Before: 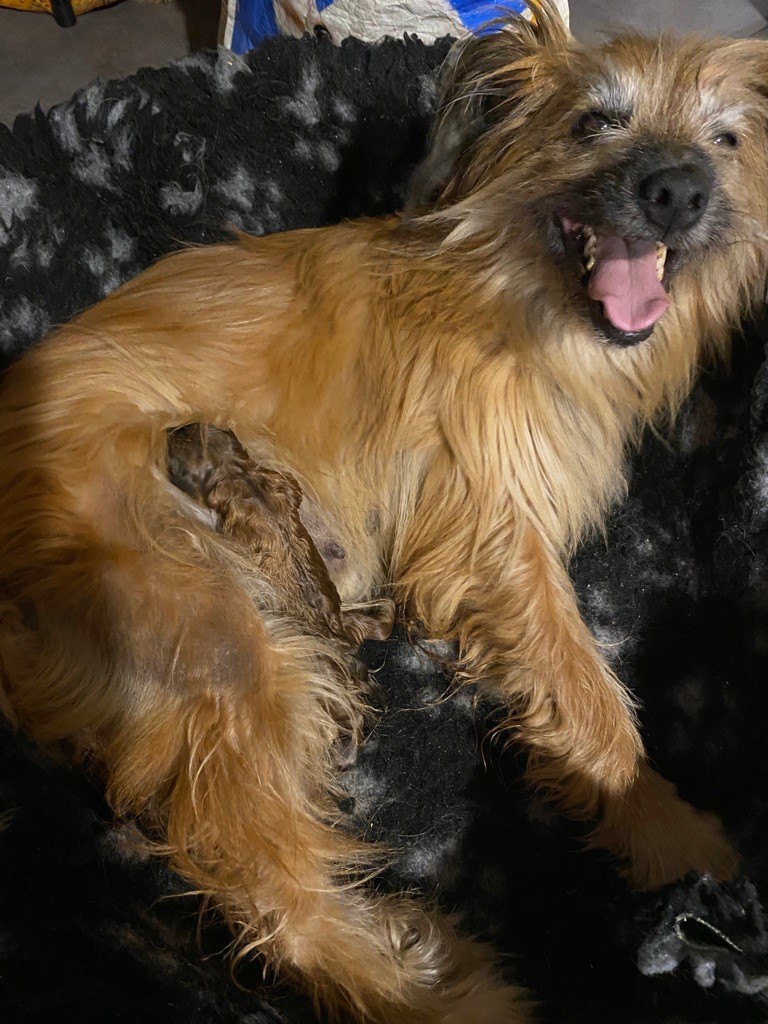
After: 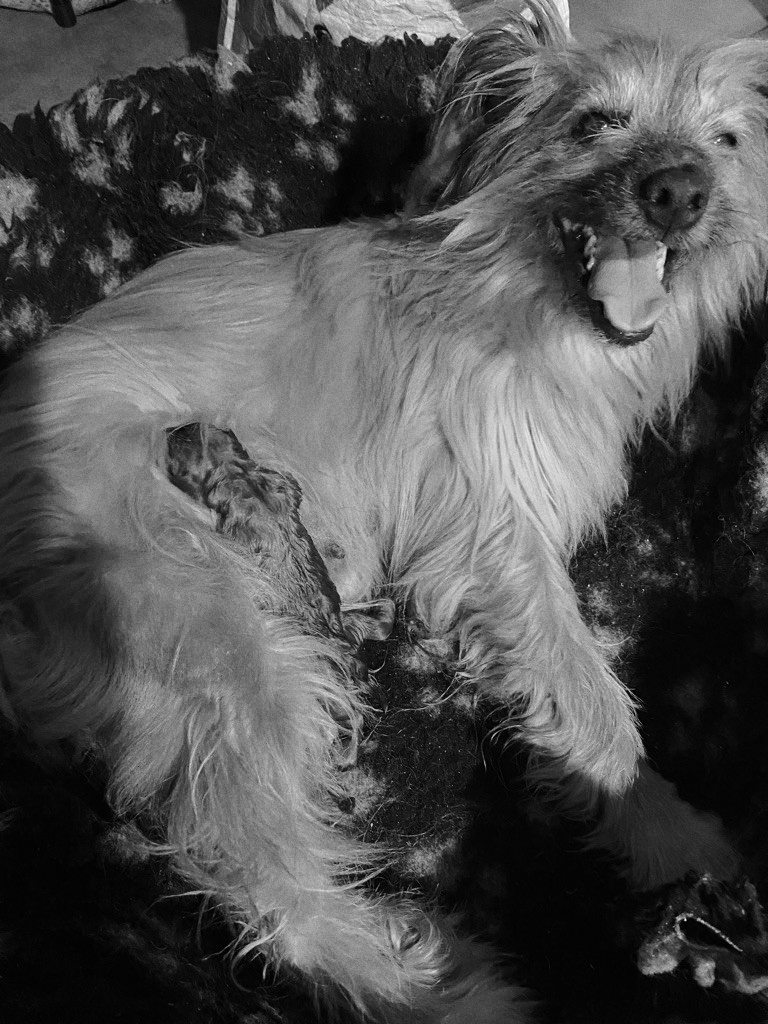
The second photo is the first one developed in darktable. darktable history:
grain: coarseness 0.47 ISO
tone curve: curves: ch0 [(0, 0) (0.003, 0.004) (0.011, 0.01) (0.025, 0.025) (0.044, 0.042) (0.069, 0.064) (0.1, 0.093) (0.136, 0.13) (0.177, 0.182) (0.224, 0.241) (0.277, 0.322) (0.335, 0.409) (0.399, 0.482) (0.468, 0.551) (0.543, 0.606) (0.623, 0.672) (0.709, 0.73) (0.801, 0.81) (0.898, 0.885) (1, 1)], preserve colors none
monochrome: on, module defaults
